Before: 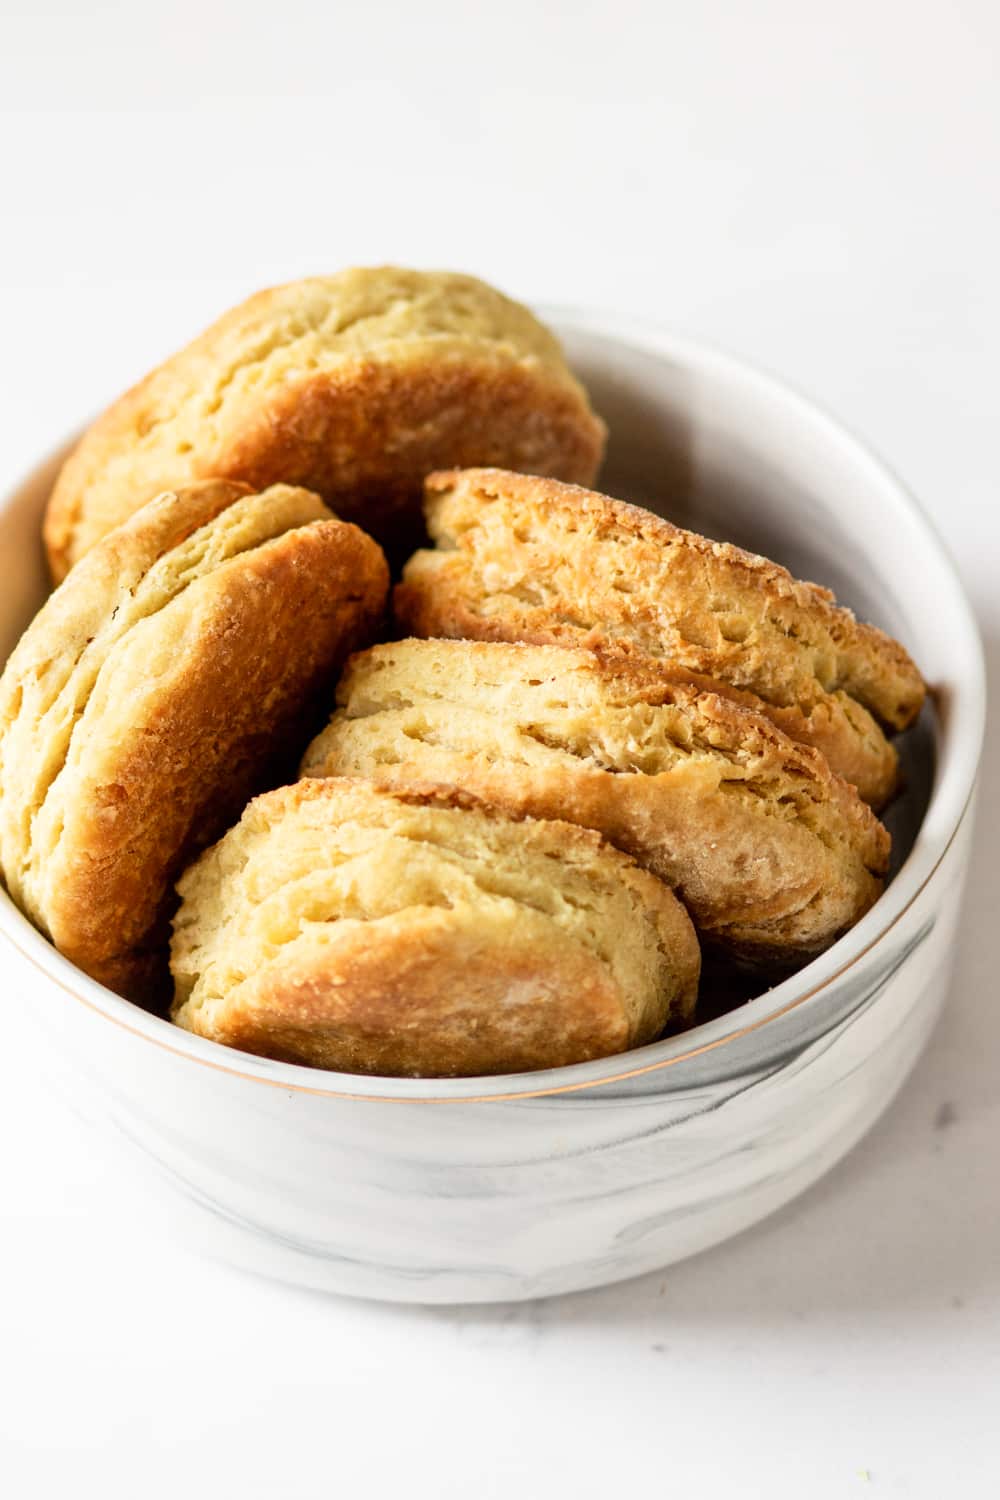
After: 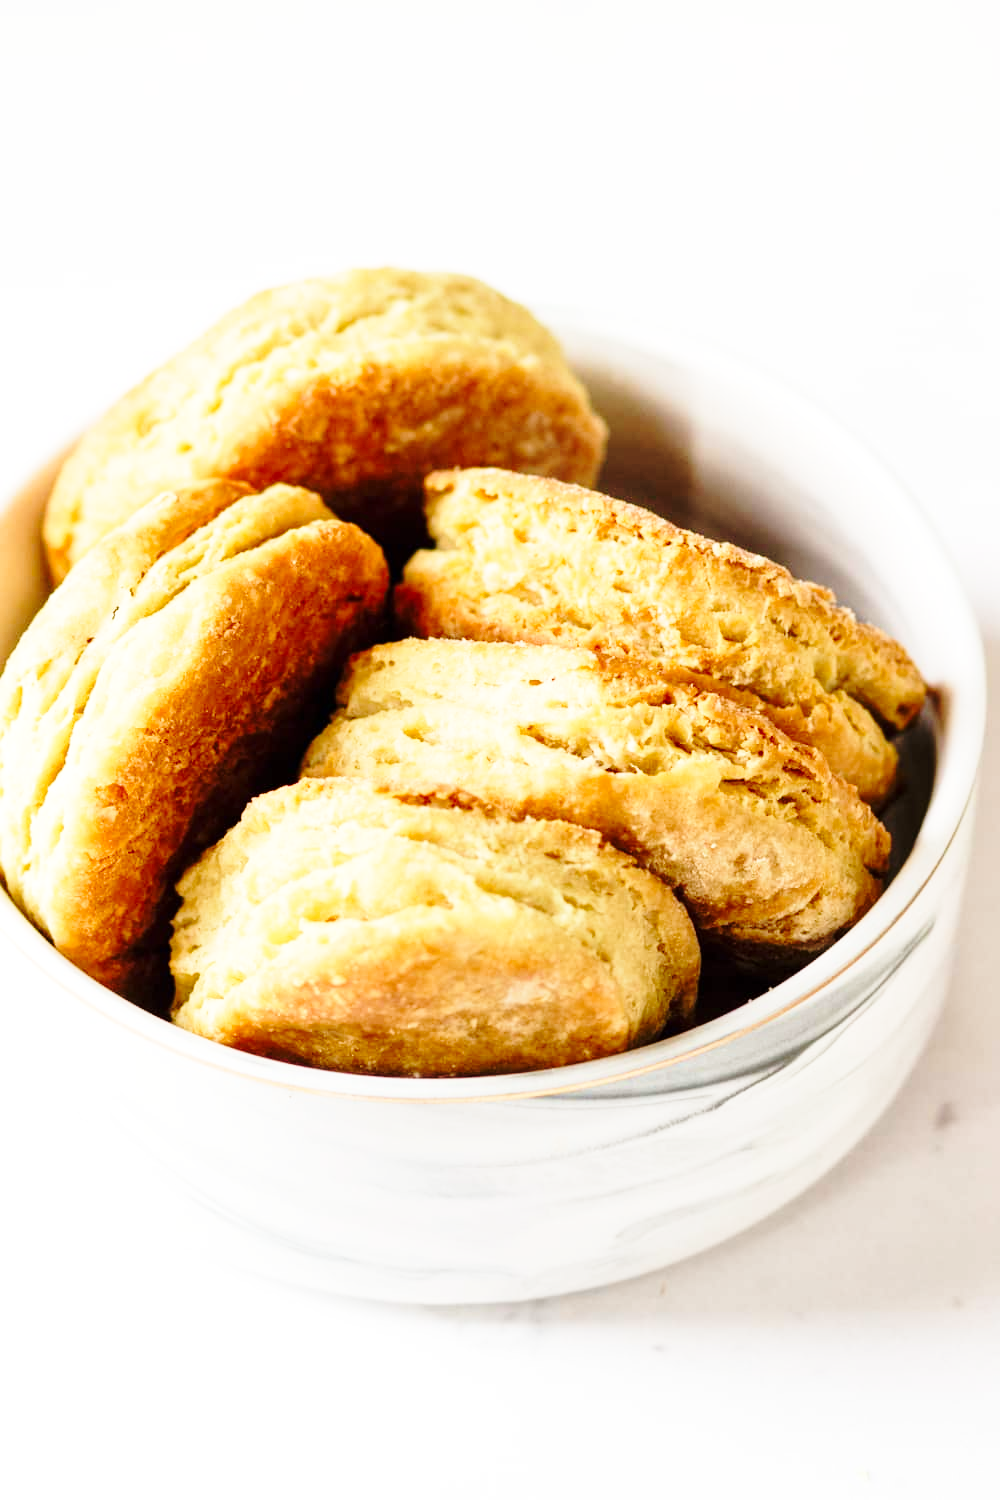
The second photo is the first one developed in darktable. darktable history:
velvia: on, module defaults
base curve: curves: ch0 [(0, 0) (0.032, 0.037) (0.105, 0.228) (0.435, 0.76) (0.856, 0.983) (1, 1)], preserve colors none
